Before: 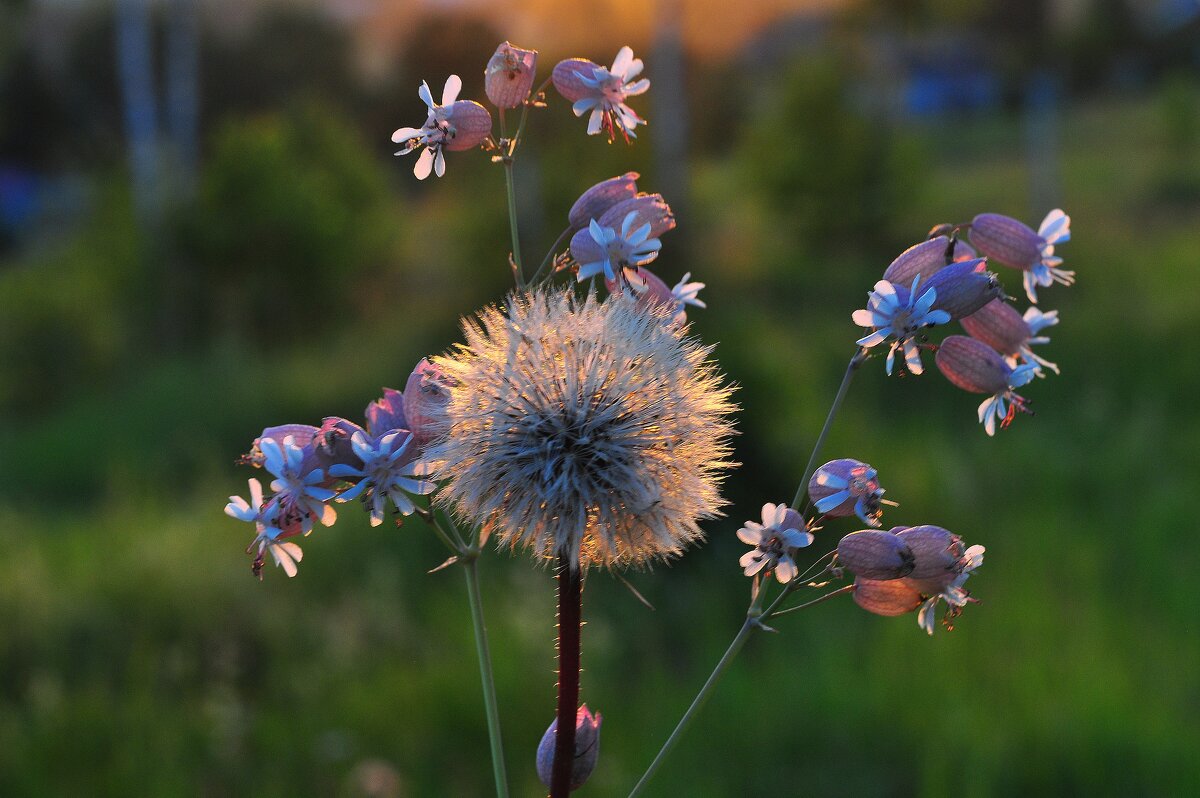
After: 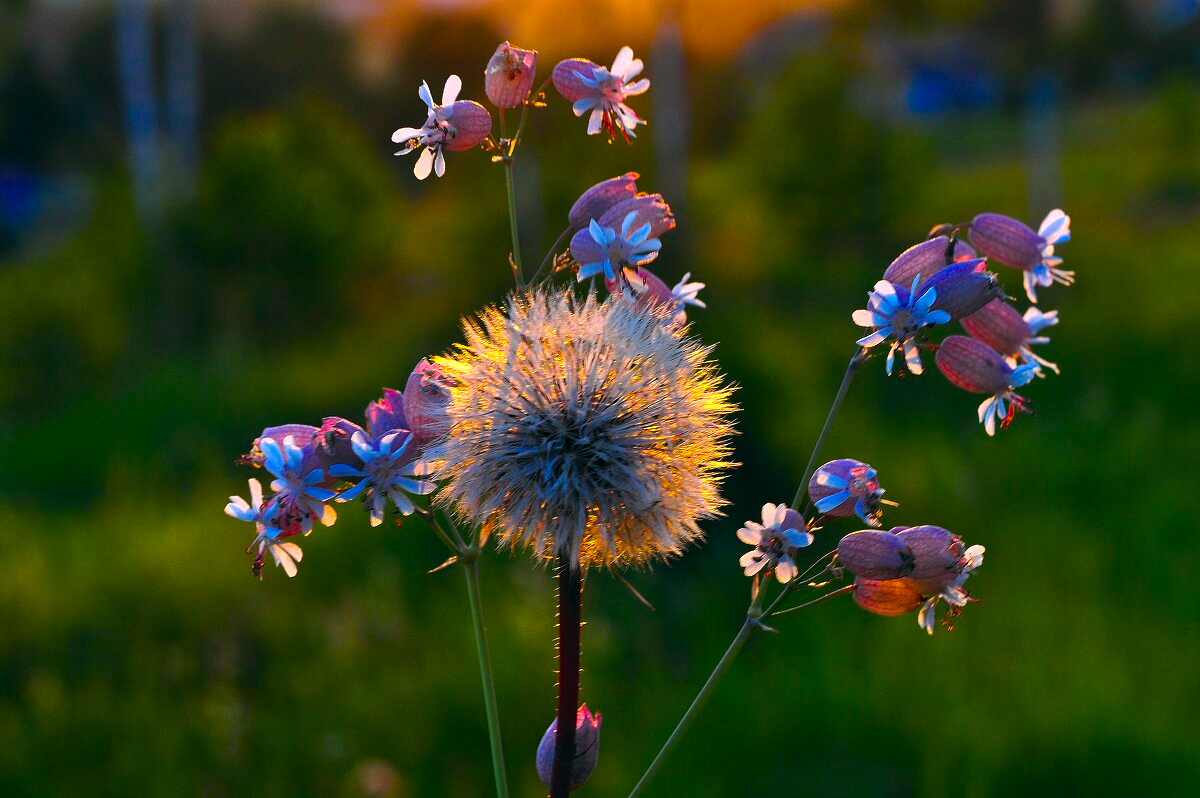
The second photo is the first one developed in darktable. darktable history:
exposure: exposure -0.04 EV, compensate highlight preservation false
color balance: lift [1, 0.998, 1.001, 1.002], gamma [1, 1.02, 1, 0.98], gain [1, 1.02, 1.003, 0.98]
color balance rgb: linear chroma grading › global chroma 9%, perceptual saturation grading › global saturation 36%, perceptual saturation grading › shadows 35%, perceptual brilliance grading › global brilliance 15%, perceptual brilliance grading › shadows -35%, global vibrance 15%
